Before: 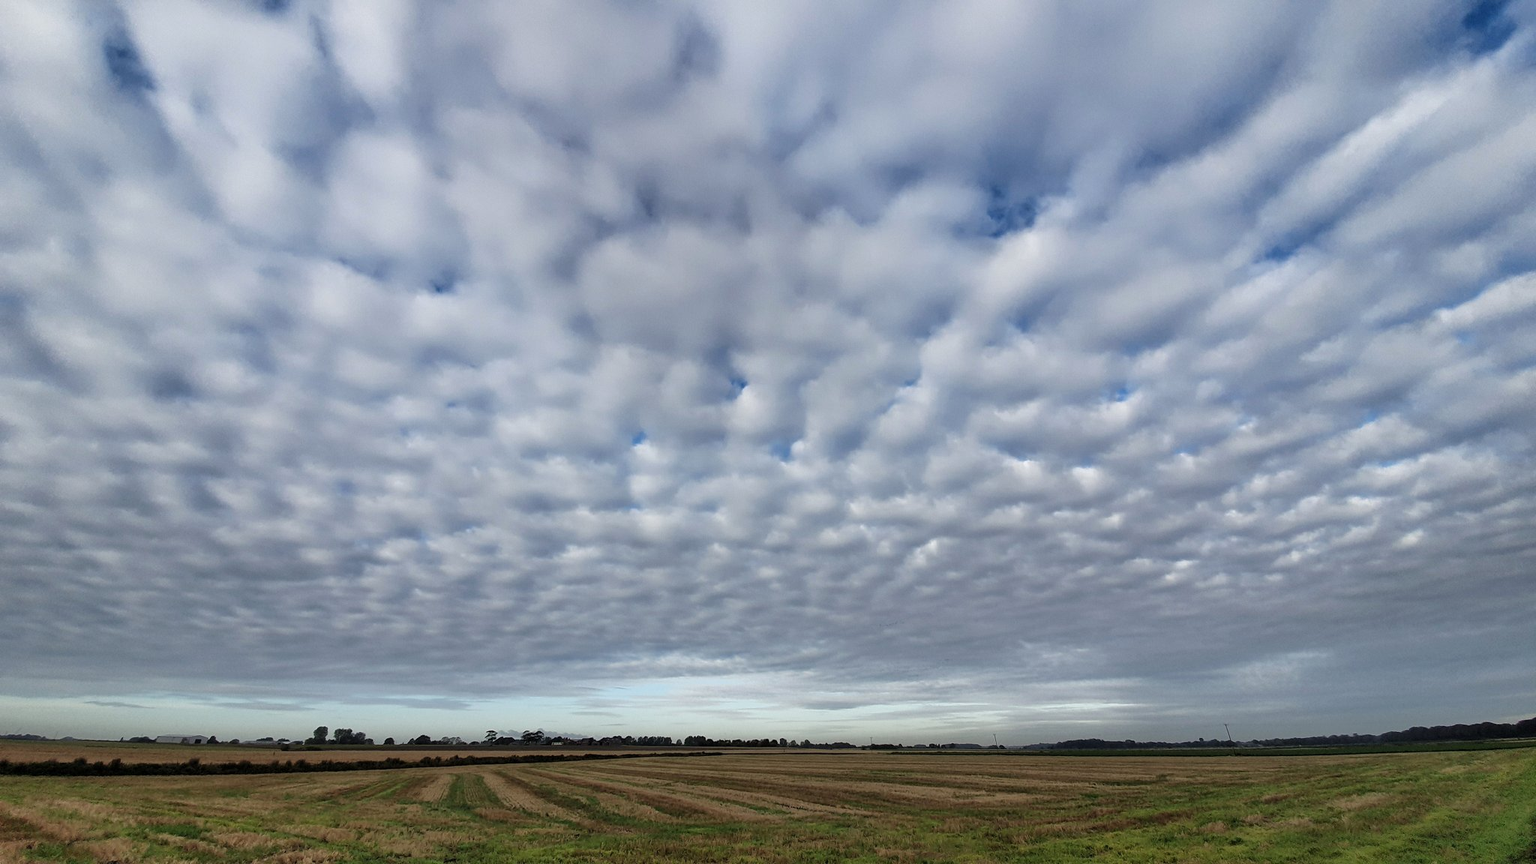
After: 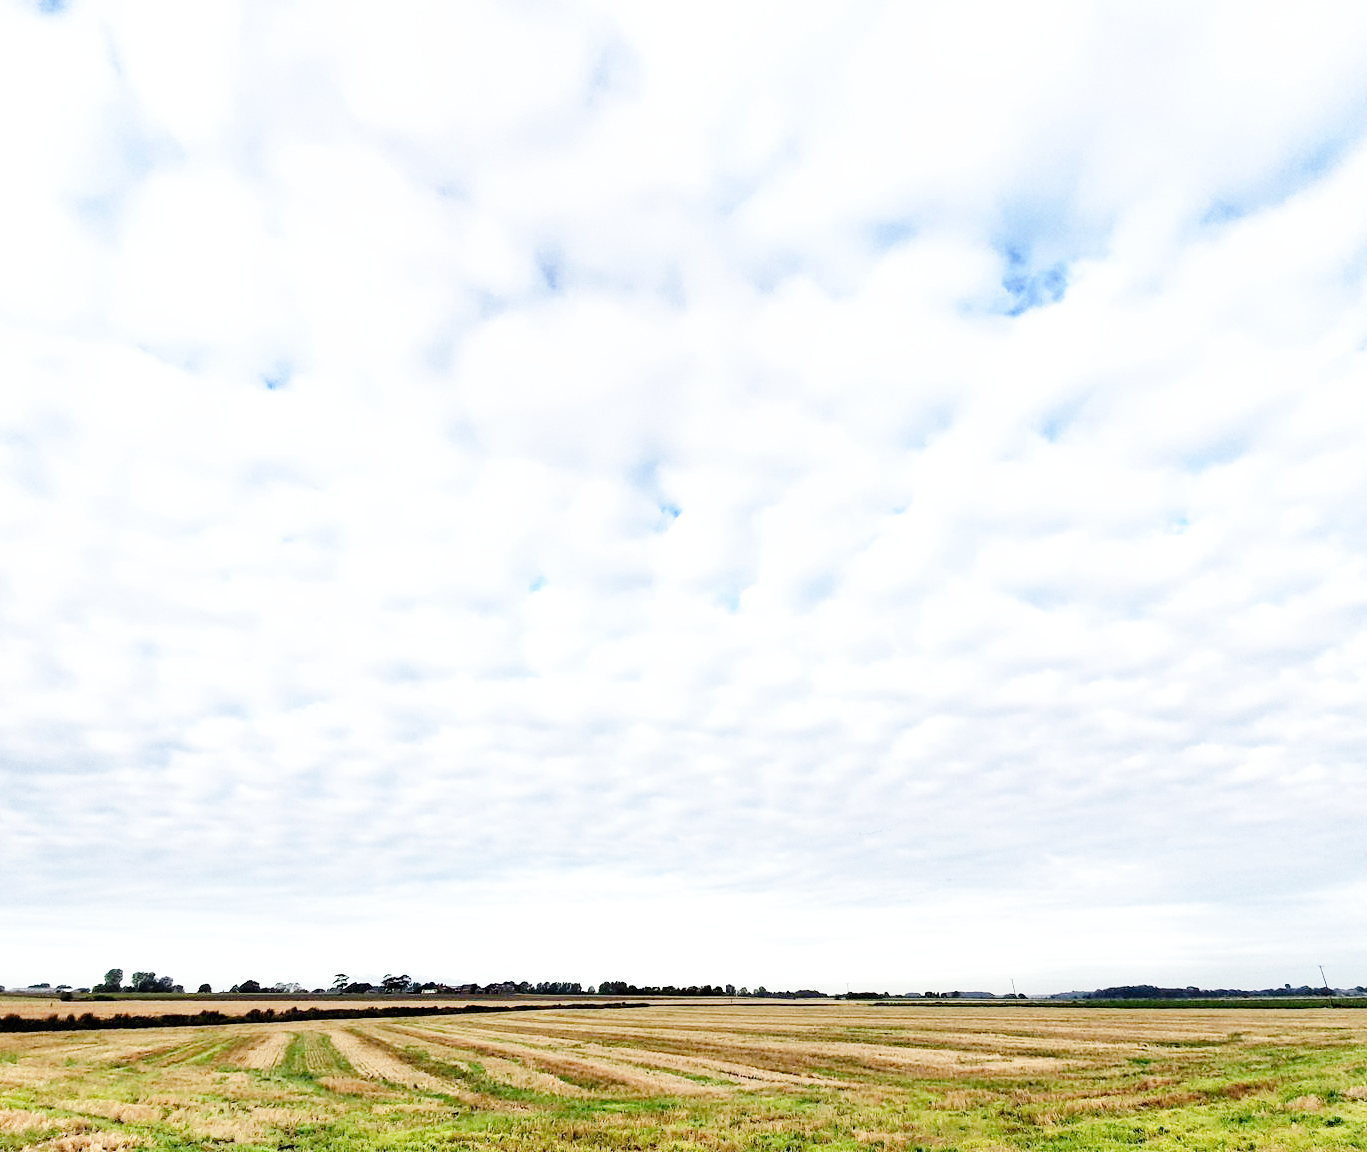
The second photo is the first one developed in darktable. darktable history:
tone curve: curves: ch0 [(0.003, 0) (0.066, 0.031) (0.163, 0.112) (0.264, 0.238) (0.395, 0.408) (0.517, 0.56) (0.684, 0.734) (0.791, 0.814) (1, 1)]; ch1 [(0, 0) (0.164, 0.115) (0.337, 0.332) (0.39, 0.398) (0.464, 0.461) (0.501, 0.5) (0.507, 0.5) (0.534, 0.532) (0.577, 0.59) (0.652, 0.681) (0.733, 0.749) (0.811, 0.796) (1, 1)]; ch2 [(0, 0) (0.337, 0.382) (0.464, 0.476) (0.501, 0.5) (0.527, 0.54) (0.551, 0.565) (0.6, 0.59) (0.687, 0.675) (1, 1)], preserve colors none
base curve: curves: ch0 [(0, 0) (0.012, 0.01) (0.073, 0.168) (0.31, 0.711) (0.645, 0.957) (1, 1)], preserve colors none
exposure: exposure 1 EV, compensate highlight preservation false
crop: left 15.378%, right 17.858%
